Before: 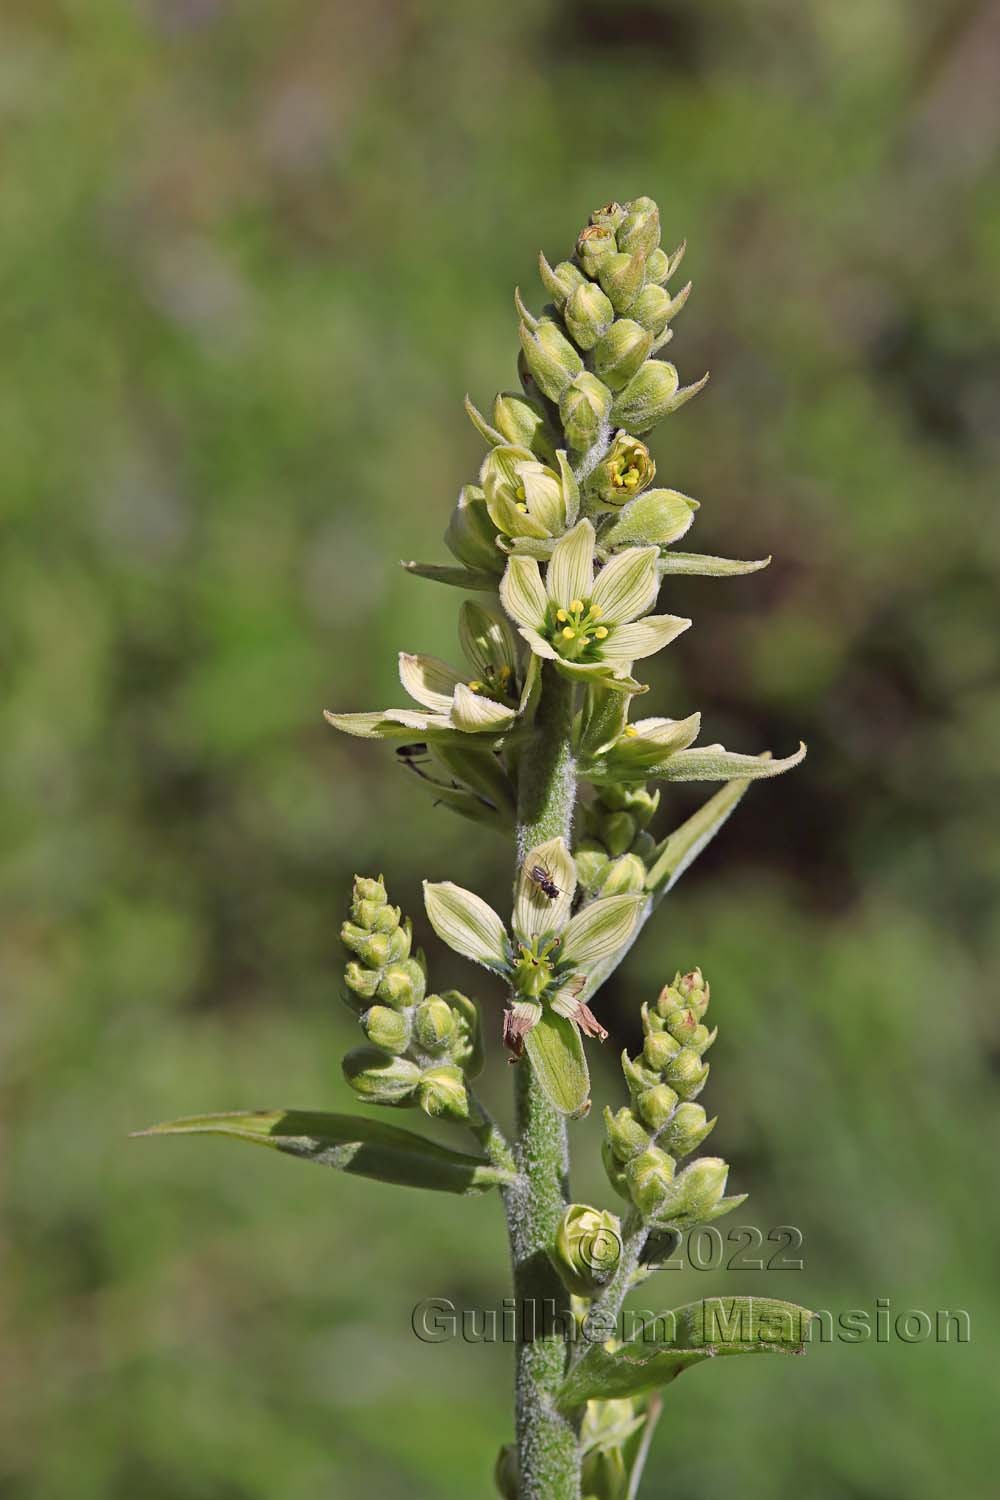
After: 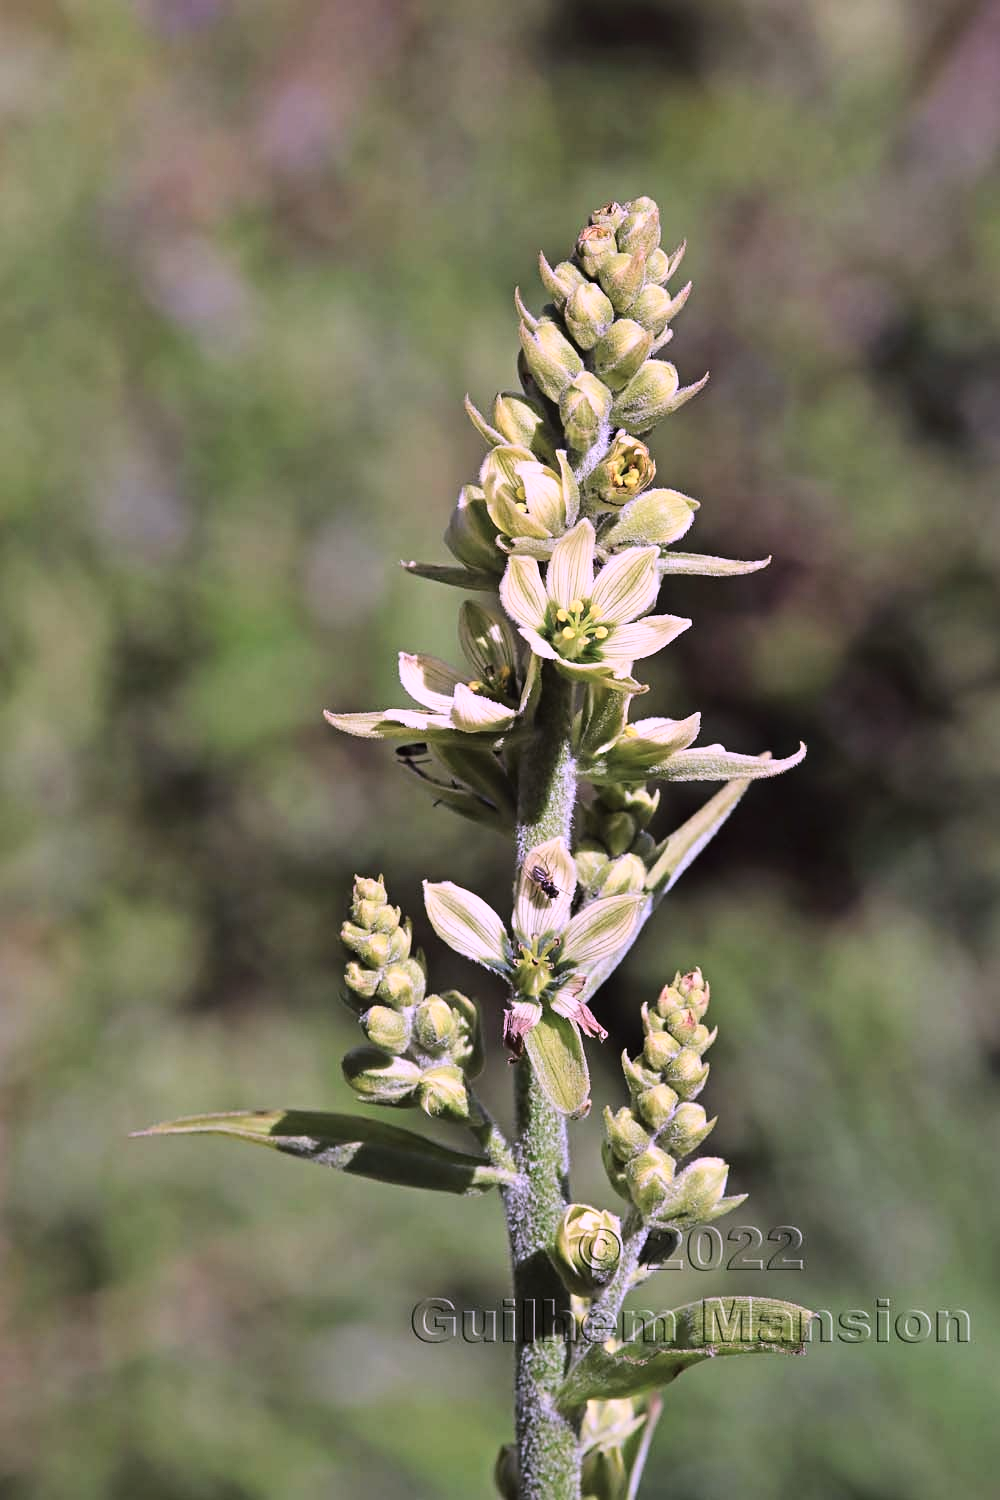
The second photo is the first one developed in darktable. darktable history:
tone curve: curves: ch0 [(0, 0) (0.074, 0.04) (0.157, 0.1) (0.472, 0.515) (0.635, 0.731) (0.768, 0.878) (0.899, 0.969) (1, 1)]; ch1 [(0, 0) (0.08, 0.08) (0.3, 0.3) (0.5, 0.5) (0.539, 0.558) (0.586, 0.658) (0.69, 0.787) (0.92, 0.92) (1, 1)]; ch2 [(0, 0) (0.08, 0.08) (0.3, 0.3) (0.5, 0.5) (0.543, 0.597) (0.597, 0.679) (0.92, 0.92) (1, 1)], color space Lab, linked channels, preserve colors none
color correction: highlights a* 15.09, highlights b* -25.75
